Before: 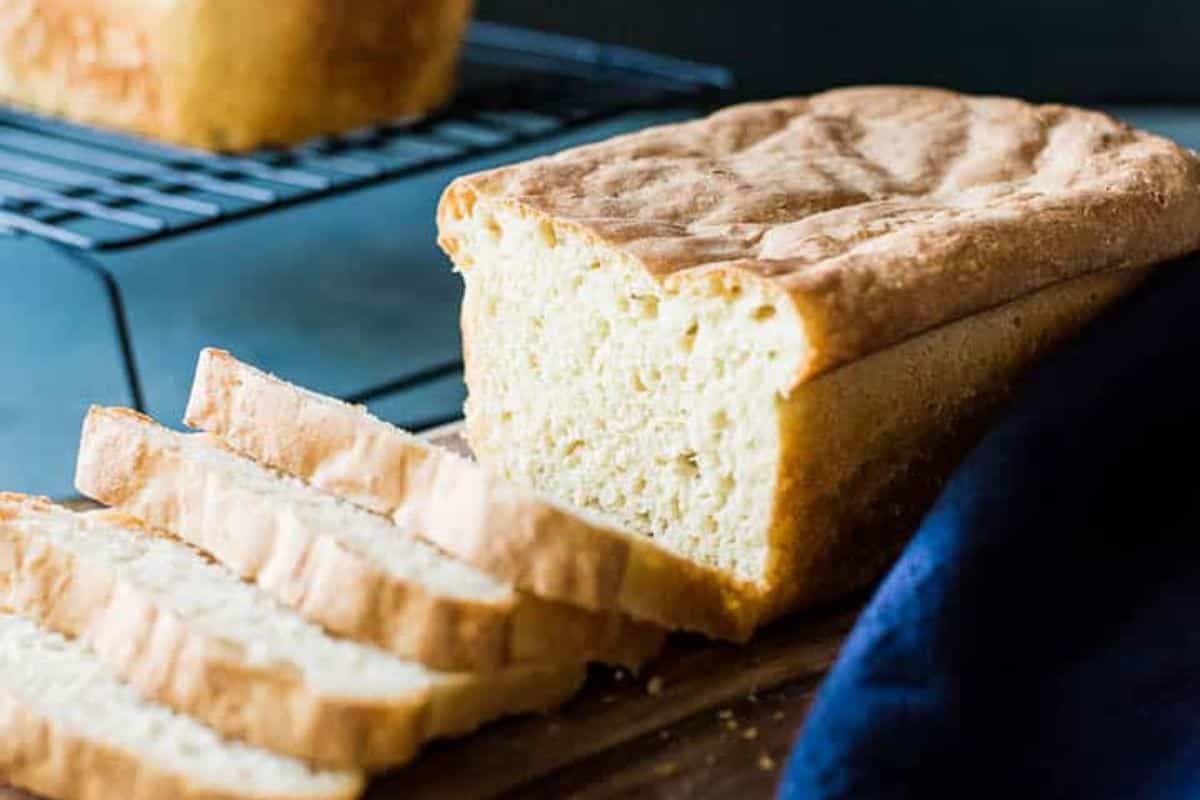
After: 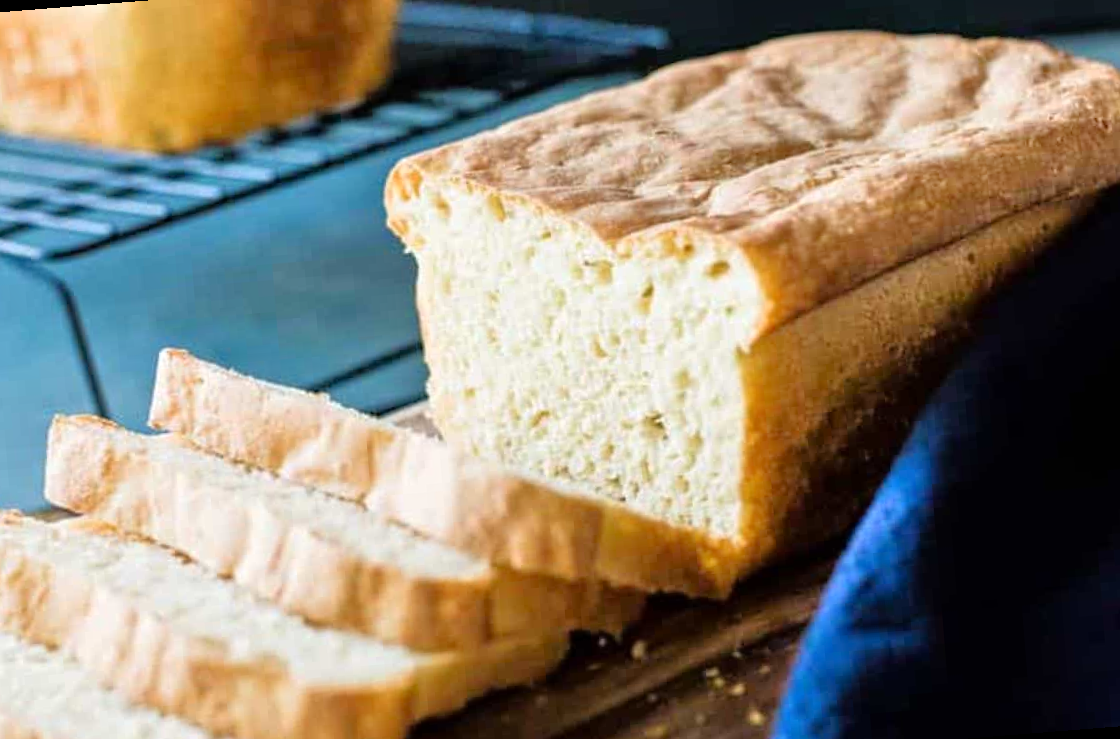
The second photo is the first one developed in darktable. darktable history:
tone equalizer: -7 EV 0.15 EV, -6 EV 0.6 EV, -5 EV 1.15 EV, -4 EV 1.33 EV, -3 EV 1.15 EV, -2 EV 0.6 EV, -1 EV 0.15 EV, mask exposure compensation -0.5 EV
rotate and perspective: rotation -4.57°, crop left 0.054, crop right 0.944, crop top 0.087, crop bottom 0.914
